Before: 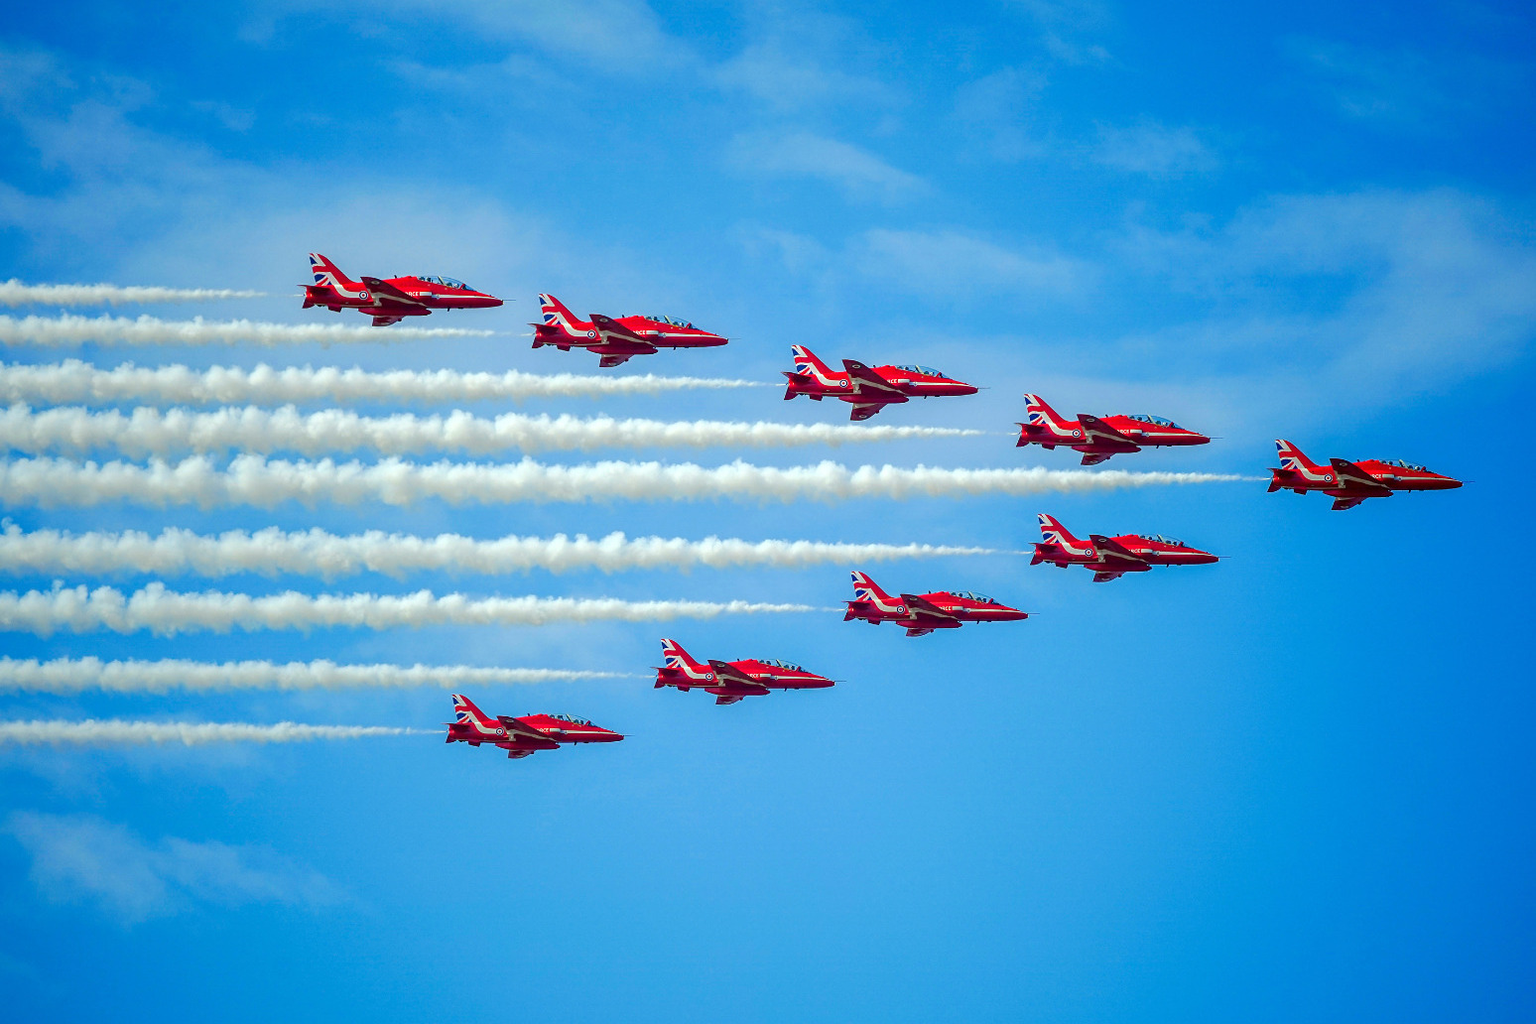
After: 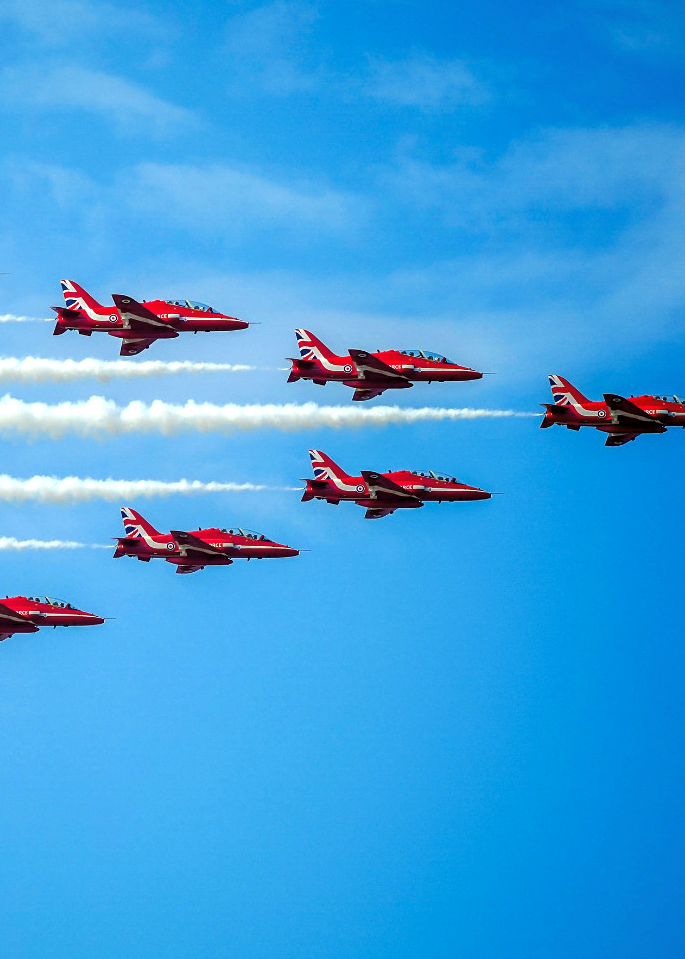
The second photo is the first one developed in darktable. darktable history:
crop: left 47.628%, top 6.643%, right 7.874%
levels: levels [0.052, 0.496, 0.908]
